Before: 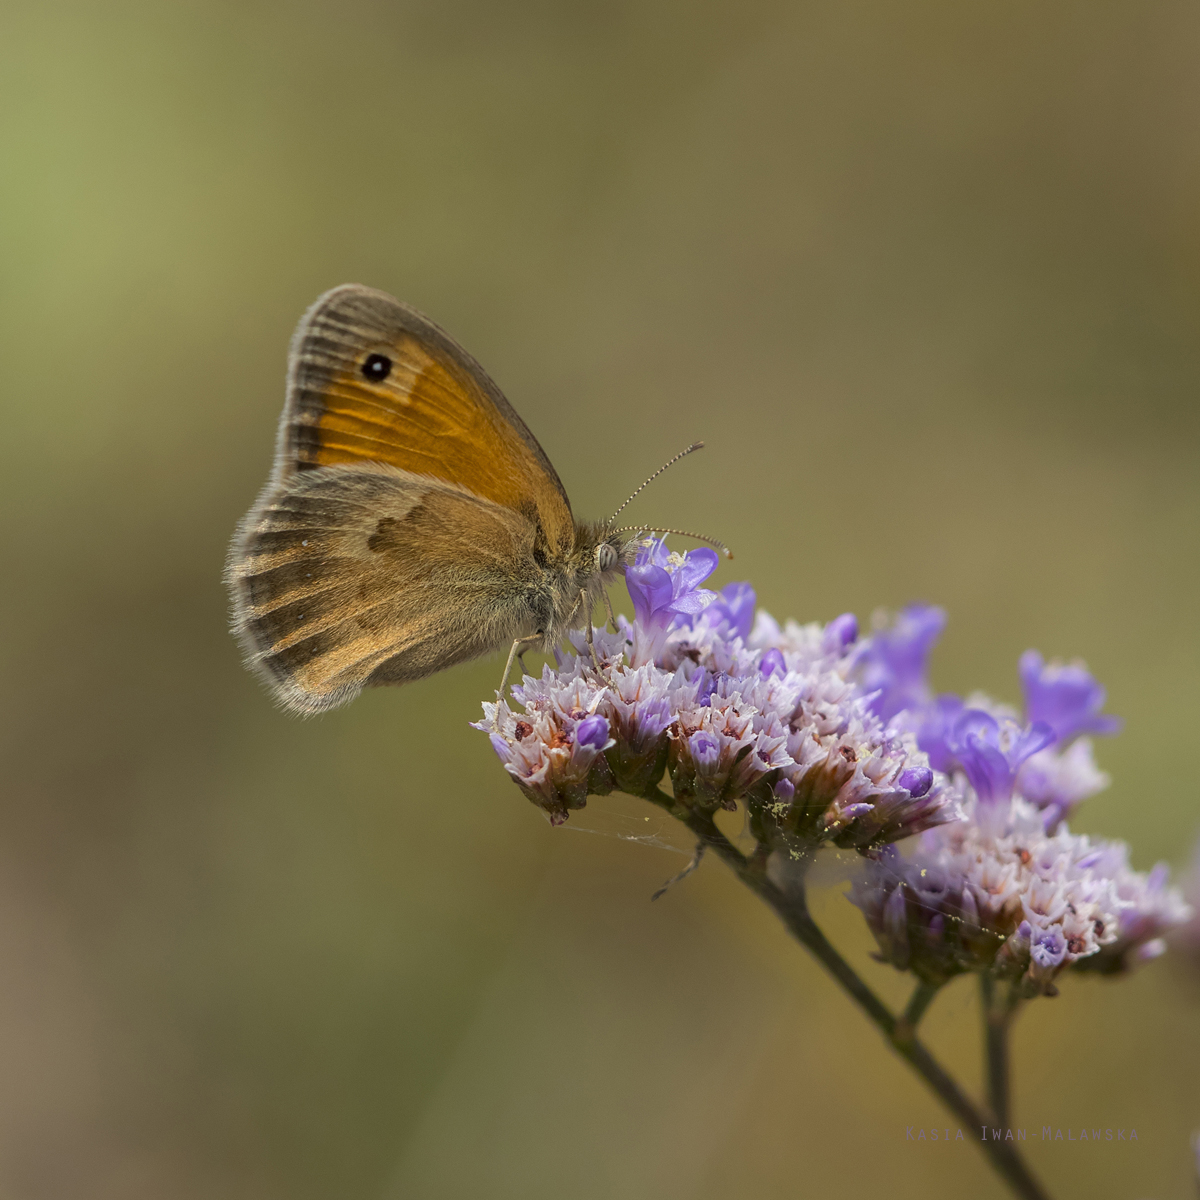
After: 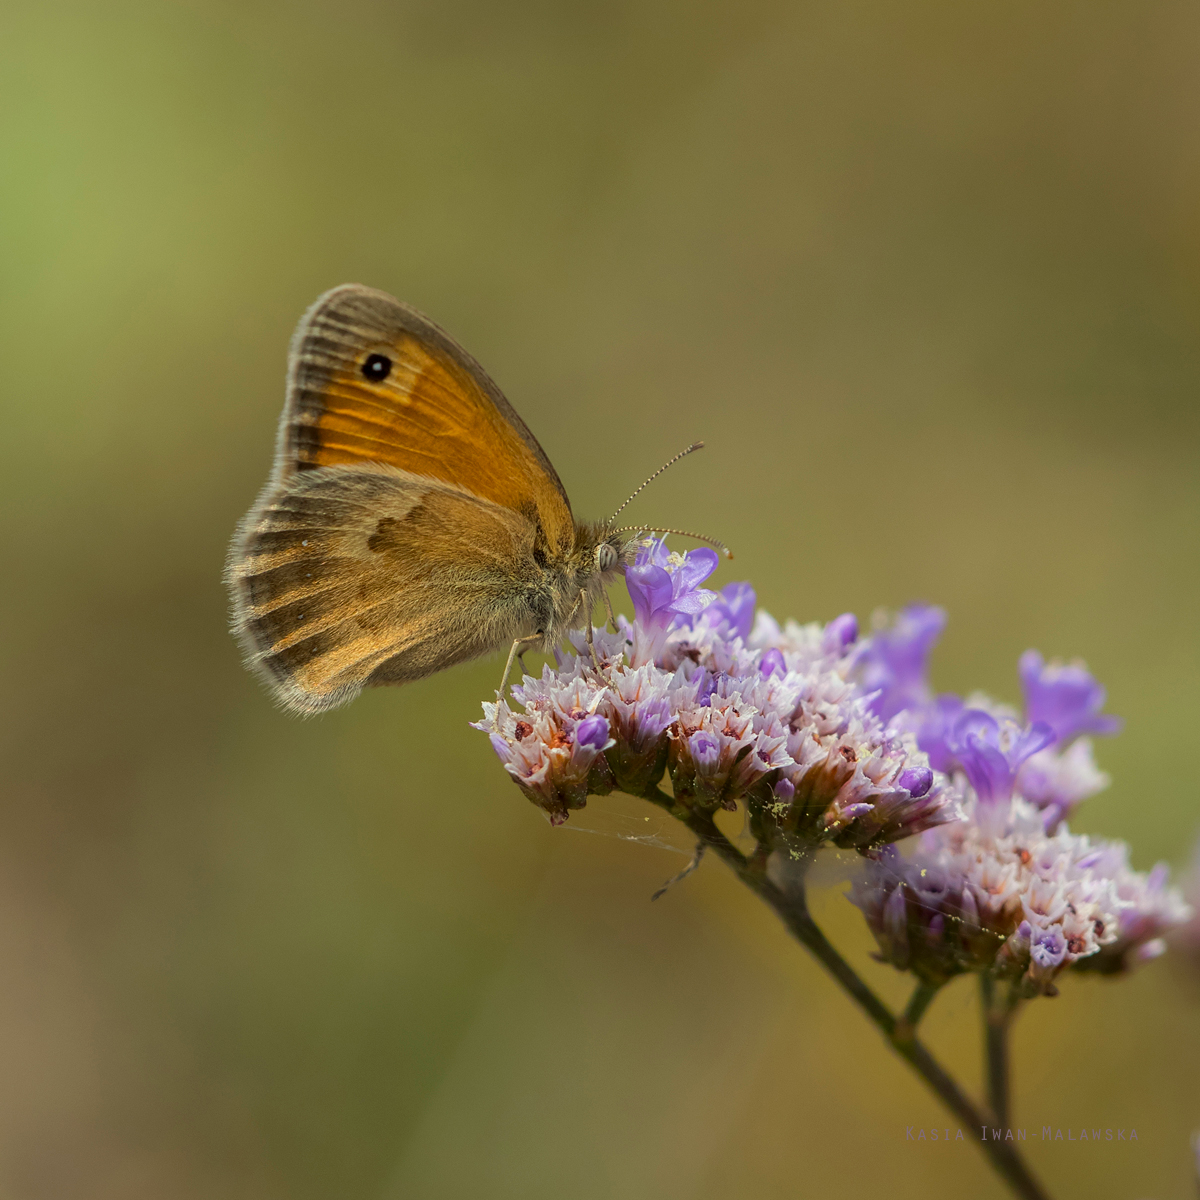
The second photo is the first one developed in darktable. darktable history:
color correction: highlights a* -4.48, highlights b* 6.76
